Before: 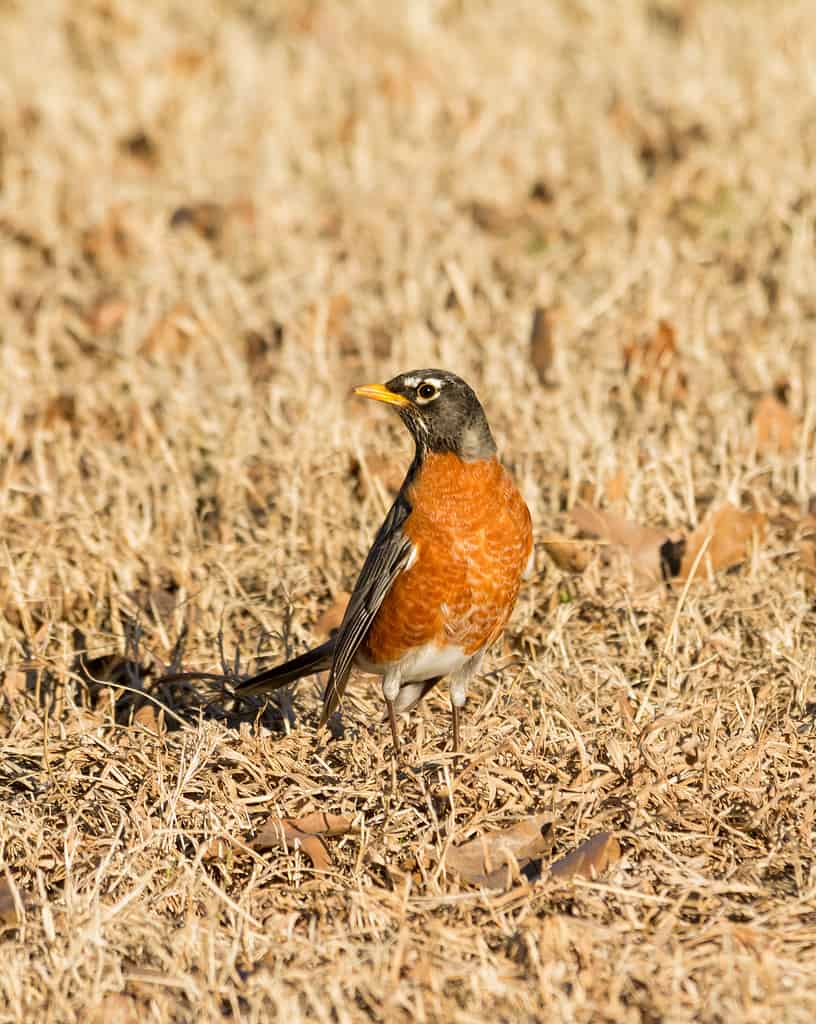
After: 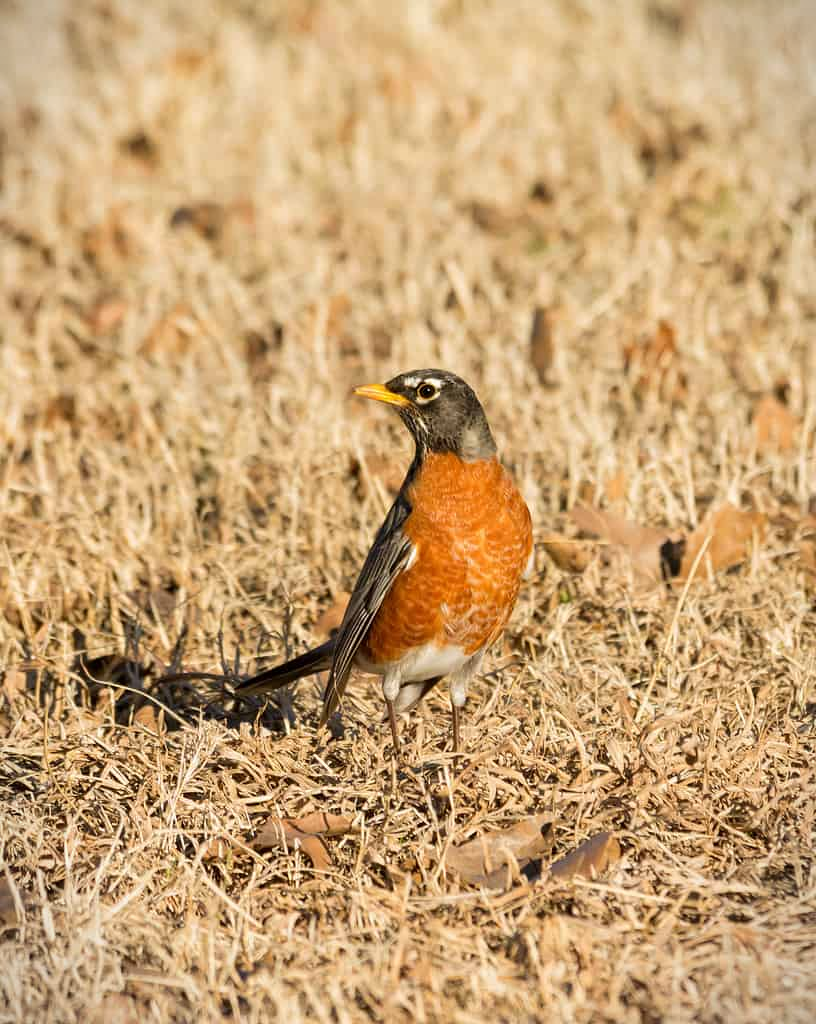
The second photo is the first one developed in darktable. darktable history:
vignetting: fall-off start 100.99%, fall-off radius 65.05%, automatic ratio true
